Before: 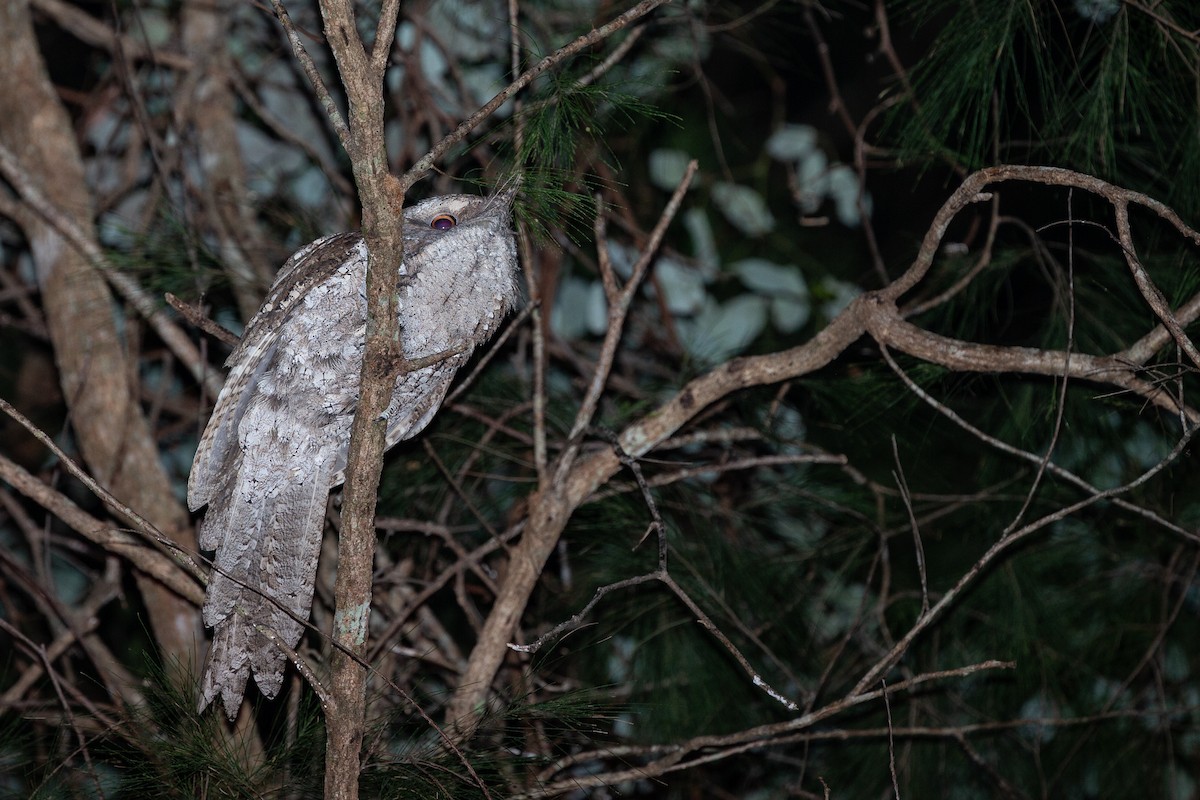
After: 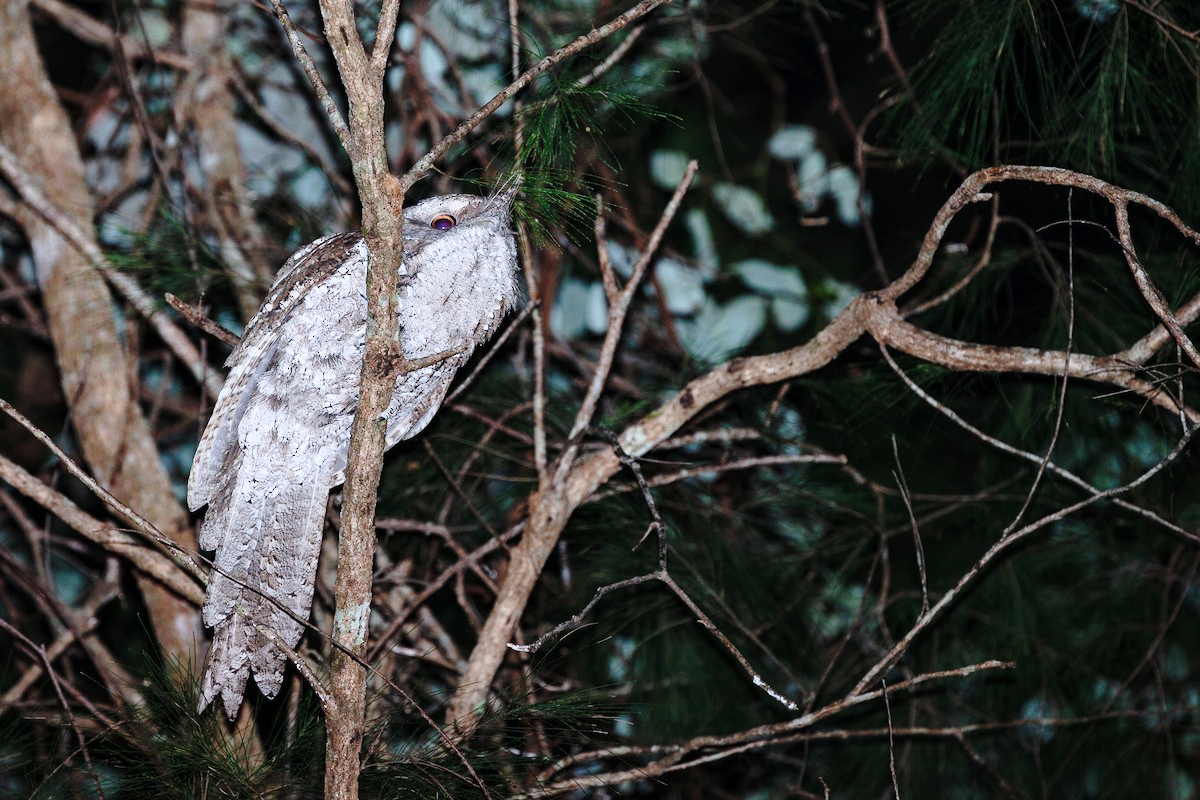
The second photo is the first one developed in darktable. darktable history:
color correction: highlights a* -0.133, highlights b* -5.19, shadows a* -0.146, shadows b* -0.136
base curve: curves: ch0 [(0, 0) (0.032, 0.037) (0.105, 0.228) (0.435, 0.76) (0.856, 0.983) (1, 1)], preserve colors none
